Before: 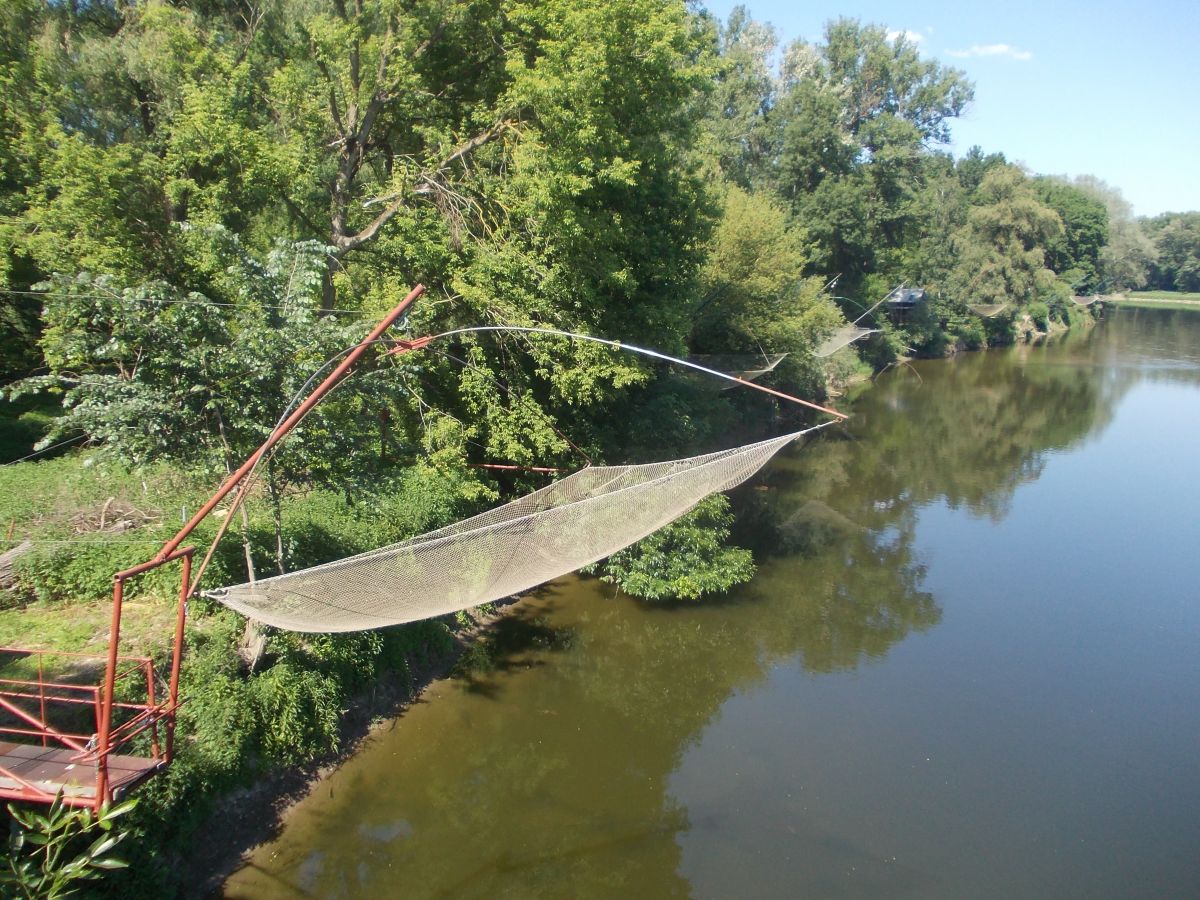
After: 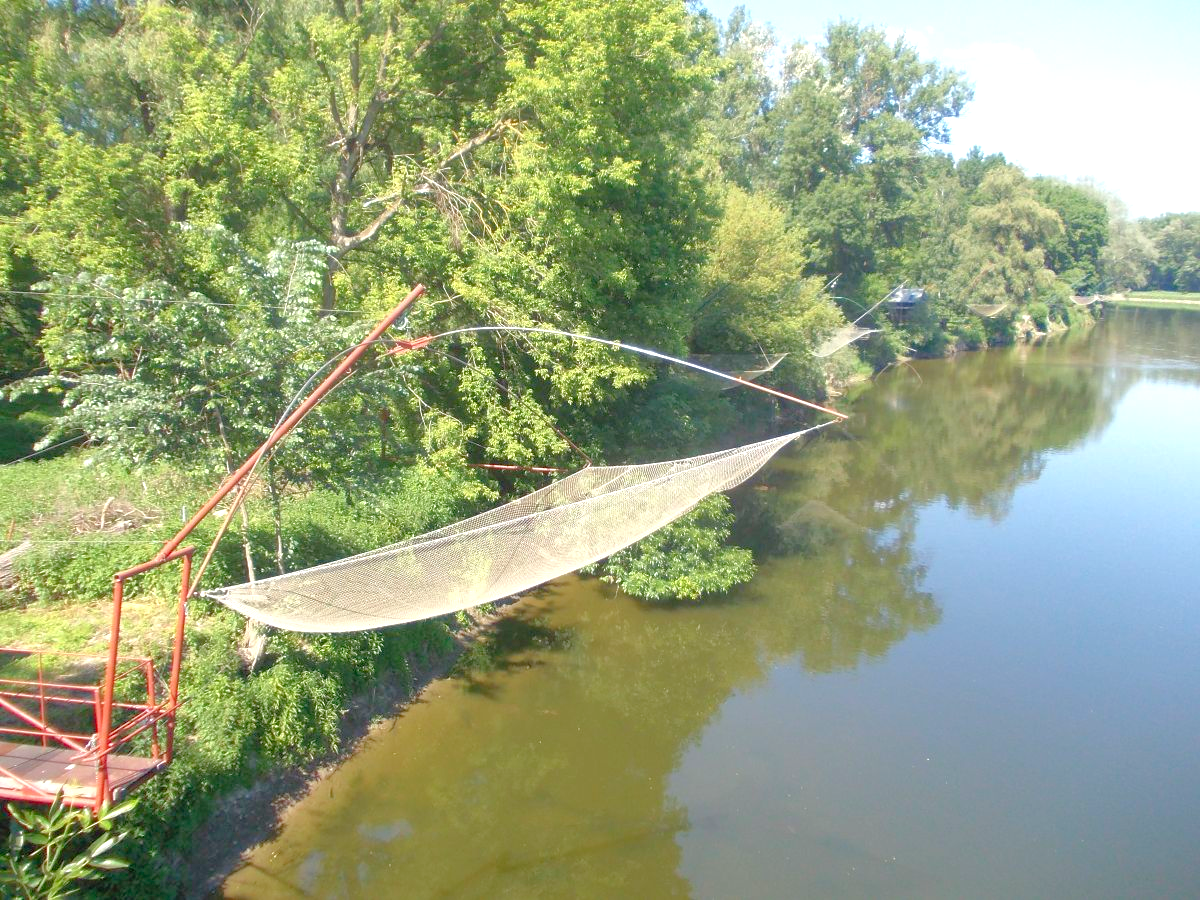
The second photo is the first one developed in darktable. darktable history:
tone curve: curves: ch0 [(0, 0) (0.004, 0.008) (0.077, 0.156) (0.169, 0.29) (0.774, 0.774) (1, 1)], color space Lab, linked channels, preserve colors none
exposure: black level correction 0, exposure 0.7 EV, compensate exposure bias true, compensate highlight preservation false
